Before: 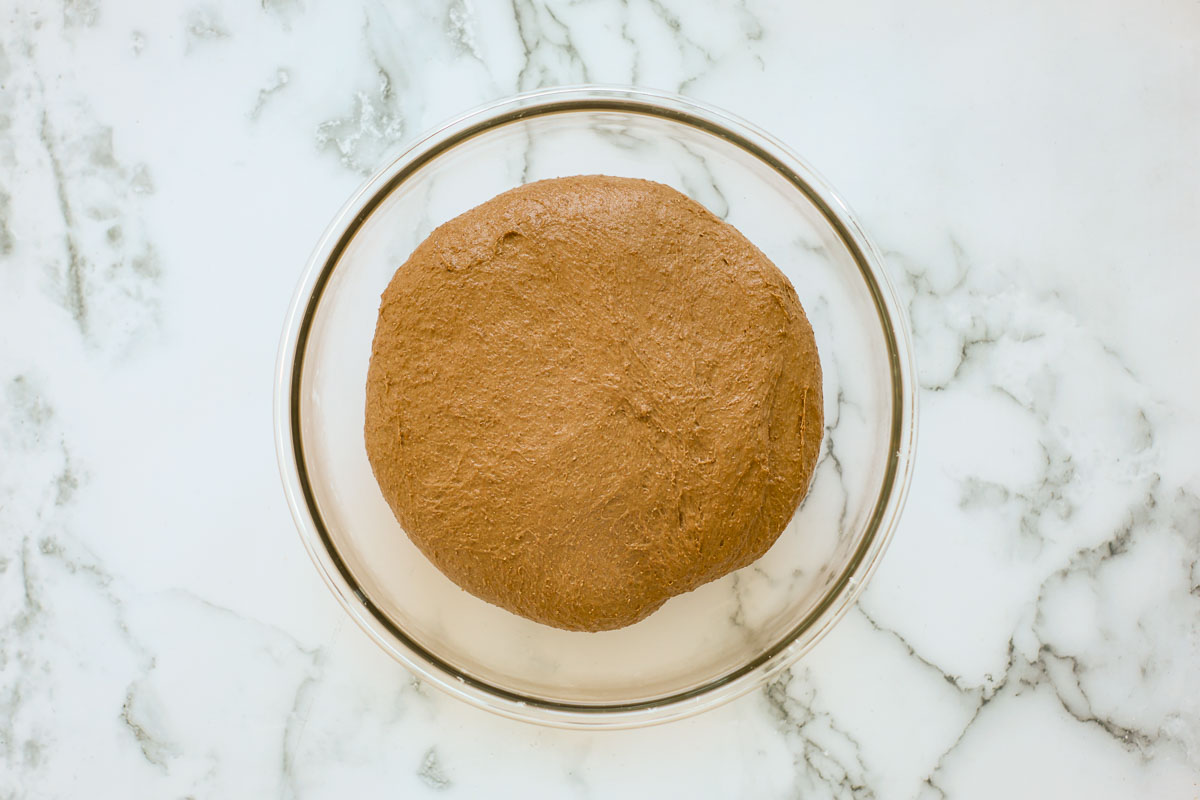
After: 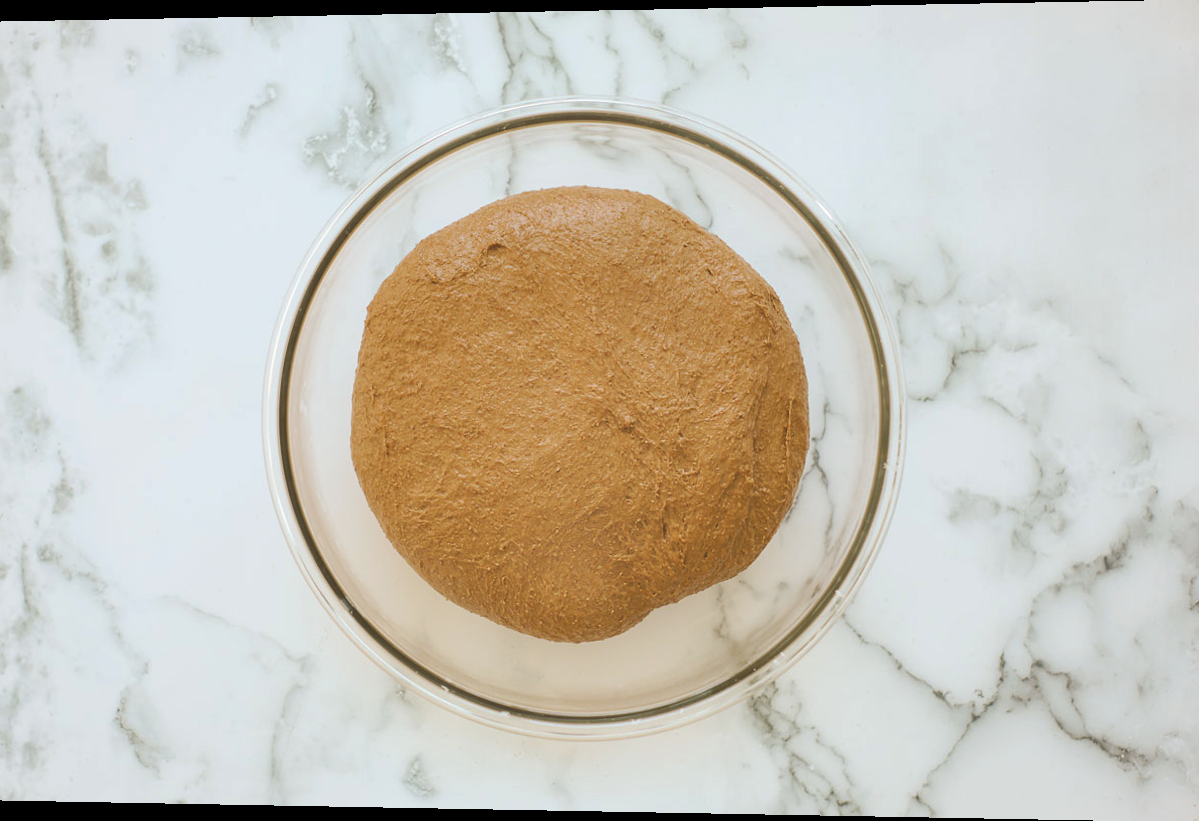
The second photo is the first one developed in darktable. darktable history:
rotate and perspective: lens shift (horizontal) -0.055, automatic cropping off
tone curve: curves: ch0 [(0, 0) (0.003, 0.125) (0.011, 0.139) (0.025, 0.155) (0.044, 0.174) (0.069, 0.192) (0.1, 0.211) (0.136, 0.234) (0.177, 0.262) (0.224, 0.296) (0.277, 0.337) (0.335, 0.385) (0.399, 0.436) (0.468, 0.5) (0.543, 0.573) (0.623, 0.644) (0.709, 0.713) (0.801, 0.791) (0.898, 0.881) (1, 1)], preserve colors none
